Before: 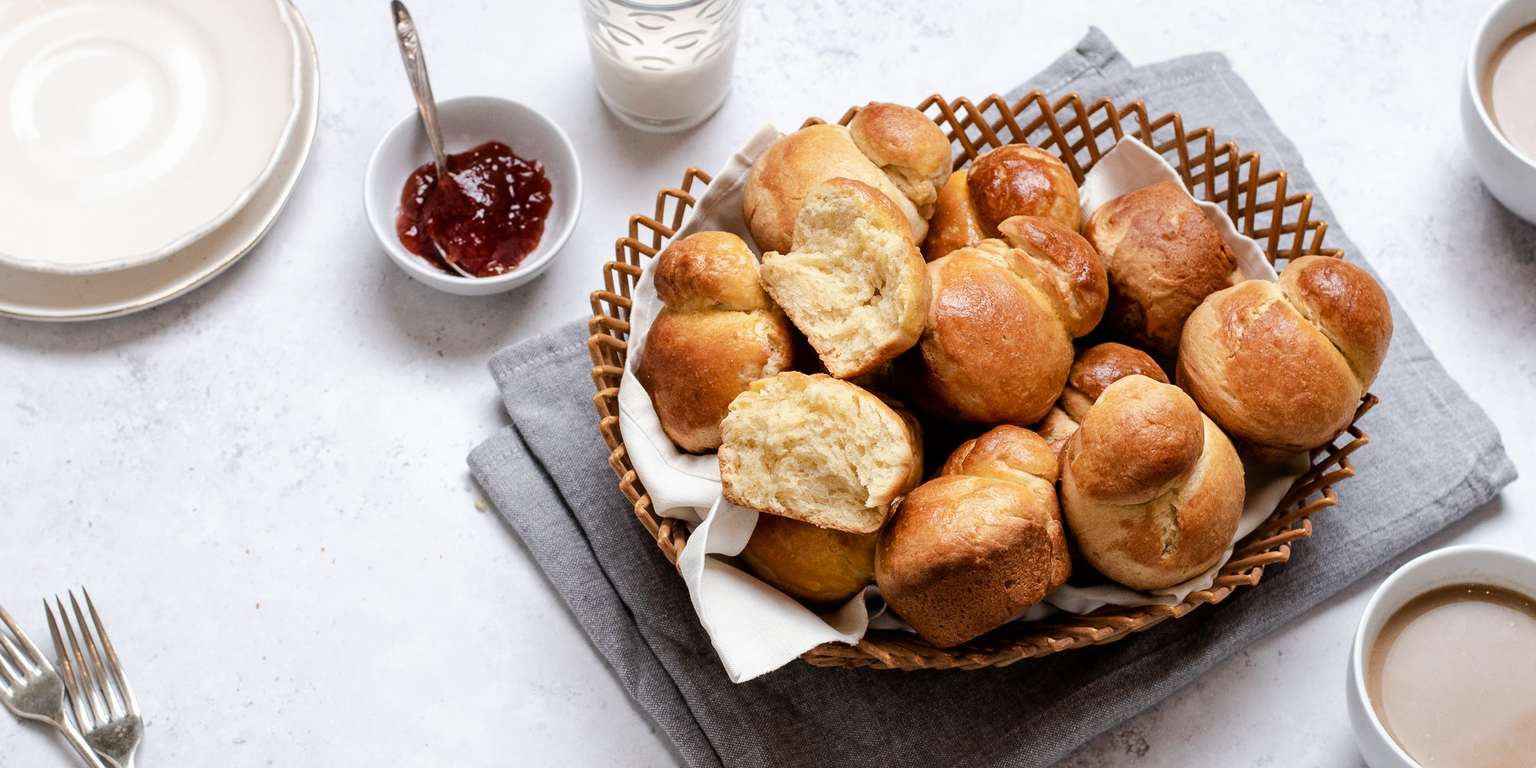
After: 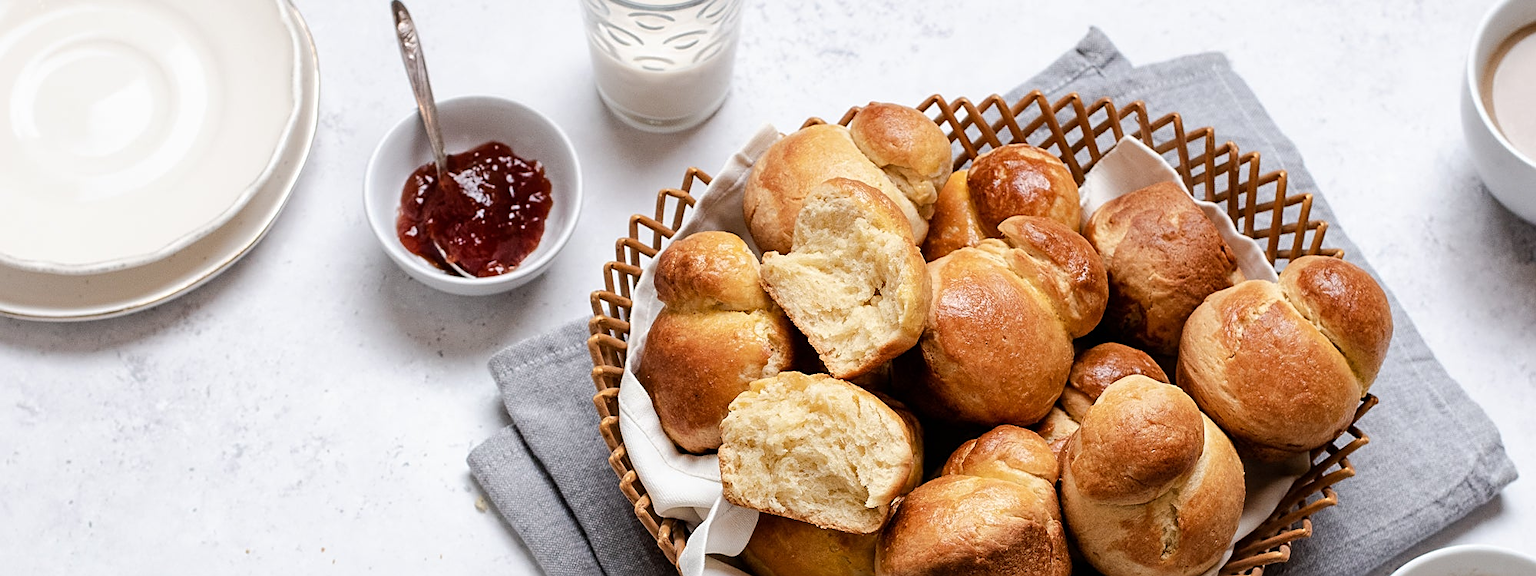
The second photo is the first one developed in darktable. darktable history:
sharpen: on, module defaults
crop: bottom 24.978%
